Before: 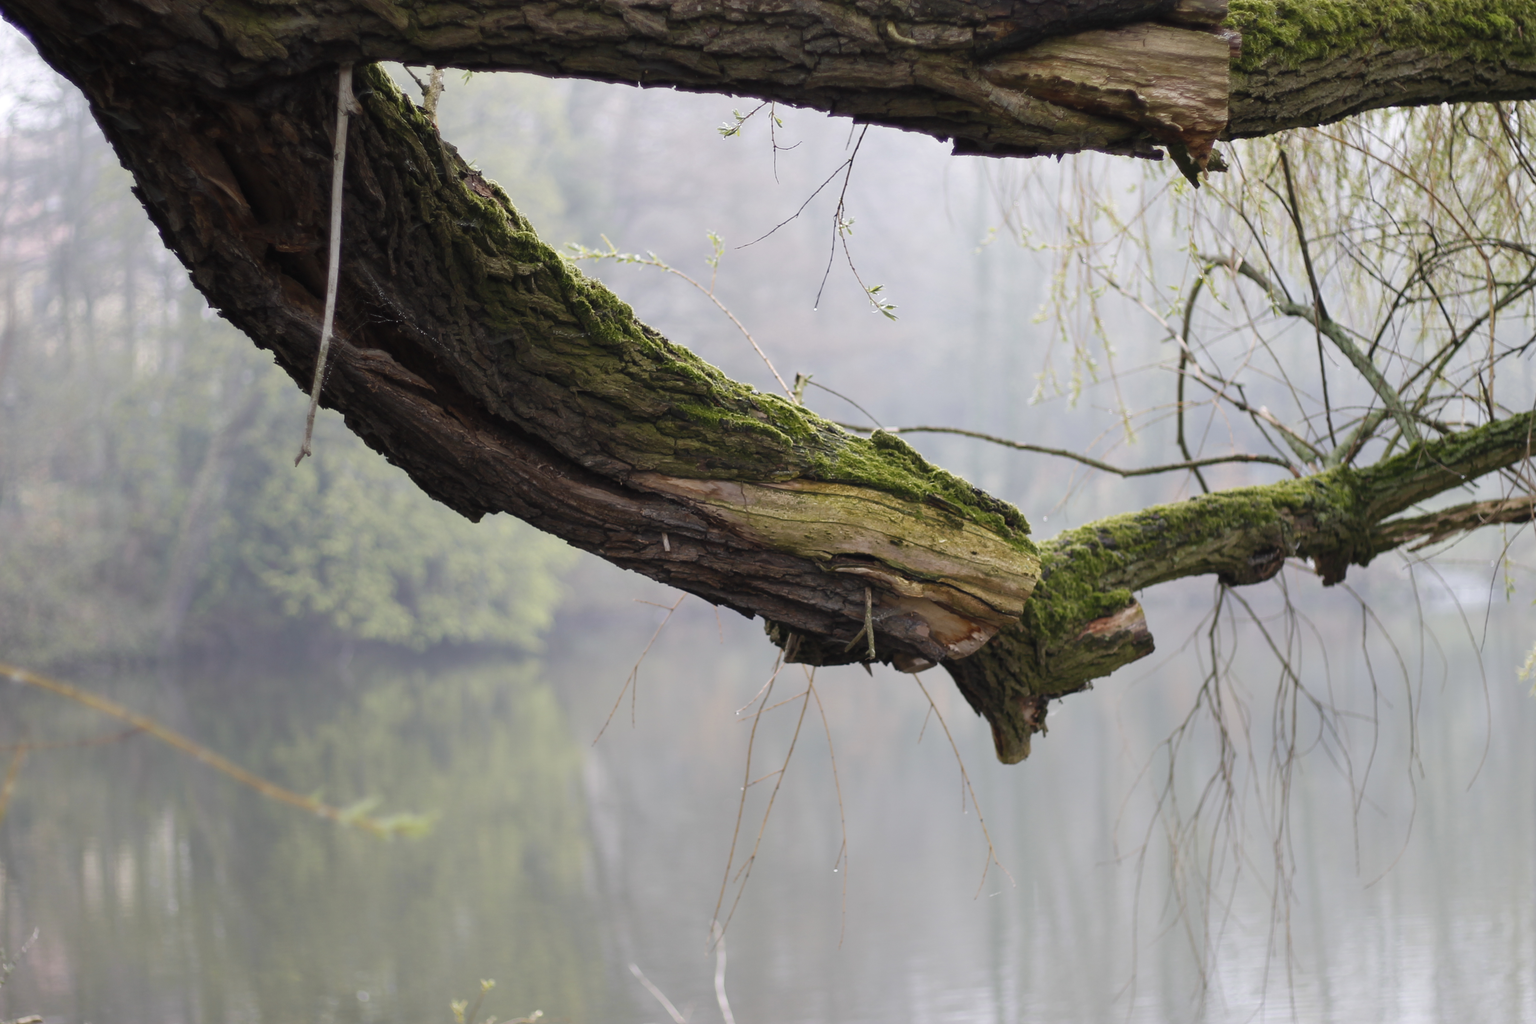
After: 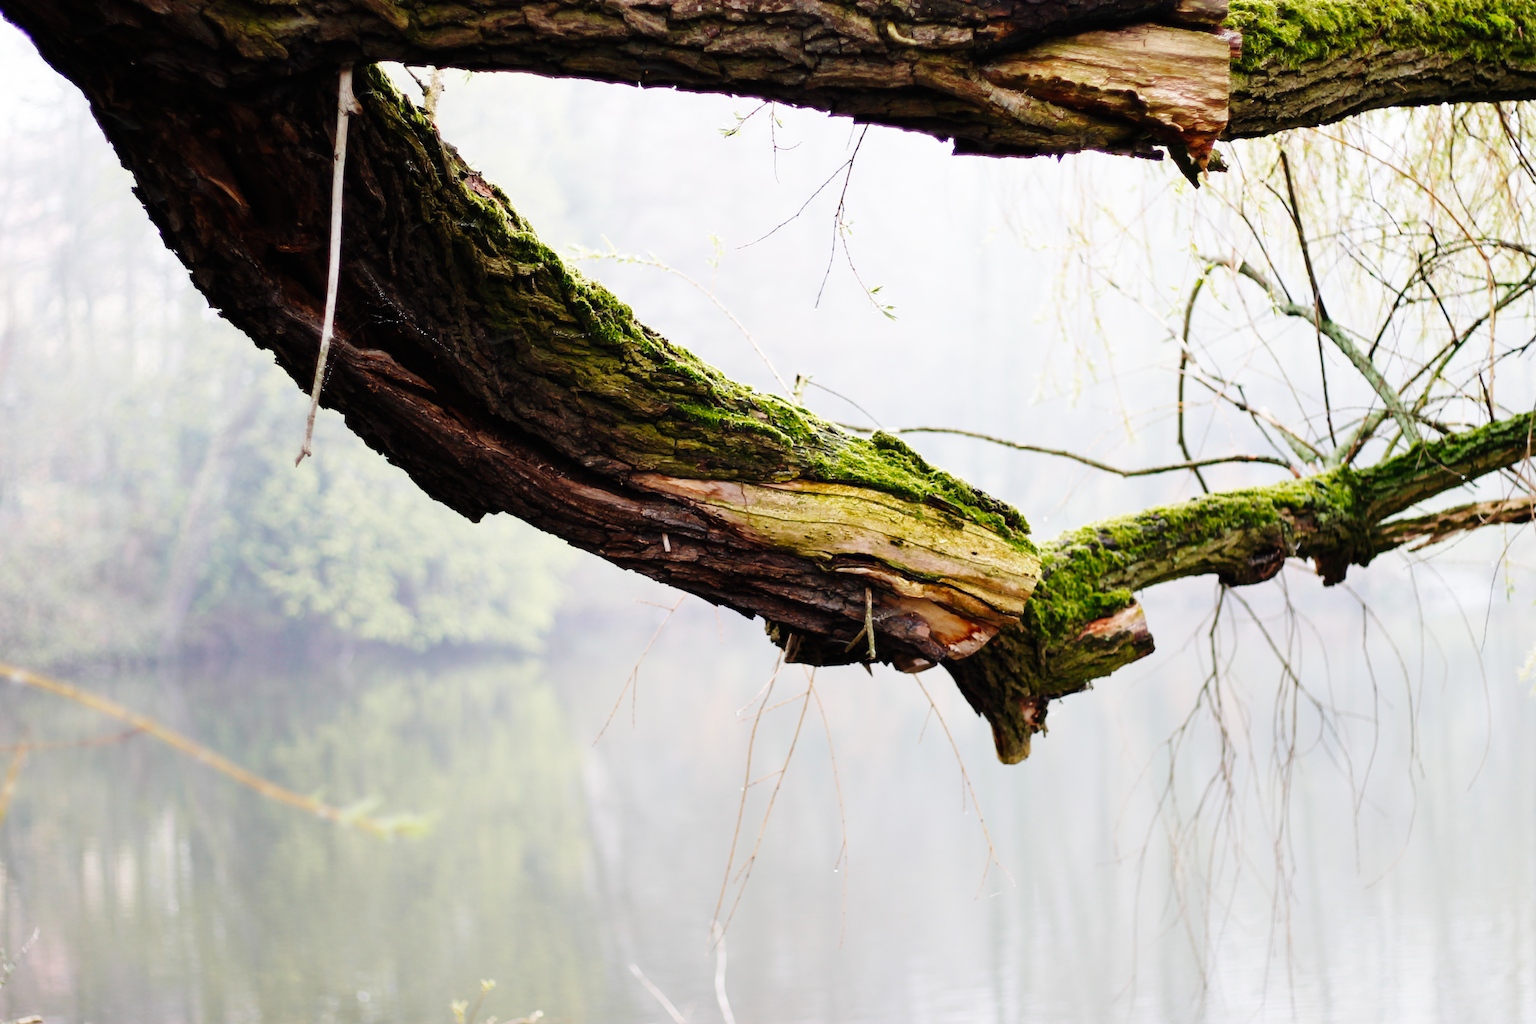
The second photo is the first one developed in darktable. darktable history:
base curve: curves: ch0 [(0, 0) (0, 0) (0.002, 0.001) (0.008, 0.003) (0.019, 0.011) (0.037, 0.037) (0.064, 0.11) (0.102, 0.232) (0.152, 0.379) (0.216, 0.524) (0.296, 0.665) (0.394, 0.789) (0.512, 0.881) (0.651, 0.945) (0.813, 0.986) (1, 1)], preserve colors none
graduated density: rotation -180°, offset 24.95
